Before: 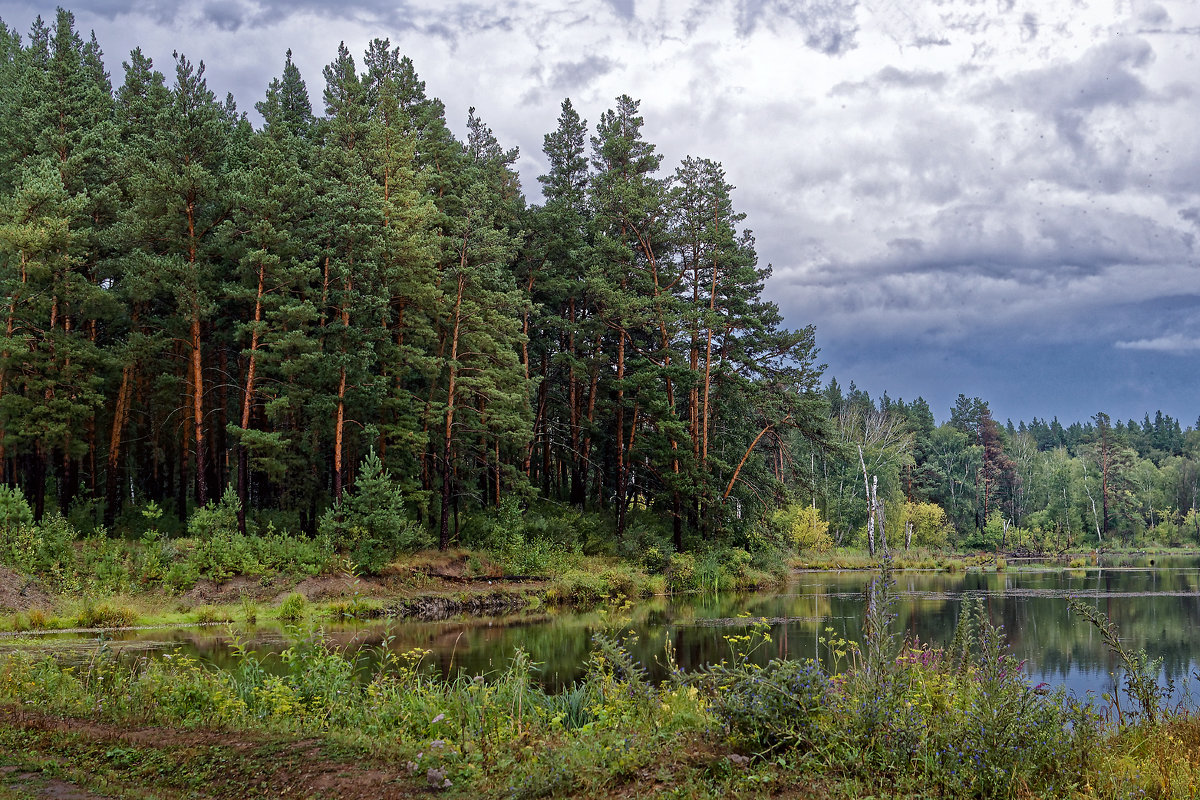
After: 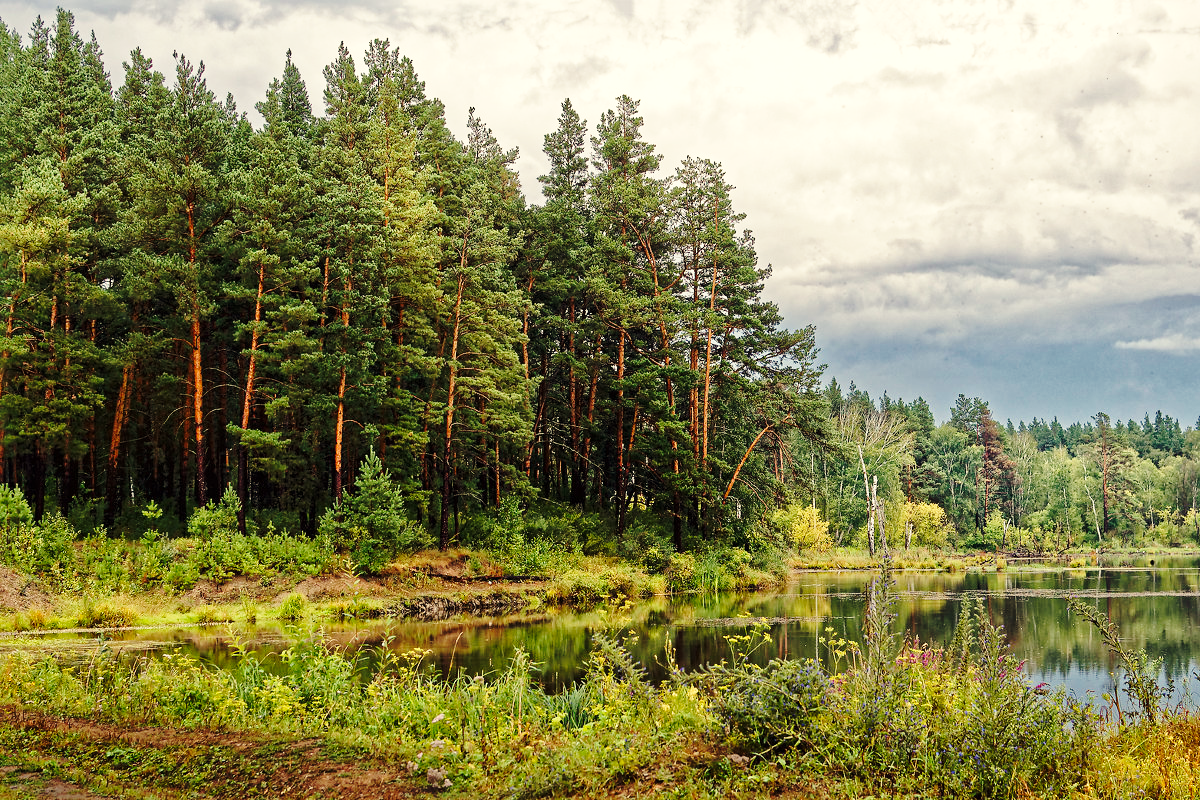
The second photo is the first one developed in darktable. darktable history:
base curve: curves: ch0 [(0, 0) (0.032, 0.037) (0.105, 0.228) (0.435, 0.76) (0.856, 0.983) (1, 1)], preserve colors none
white balance: red 1.08, blue 0.791
